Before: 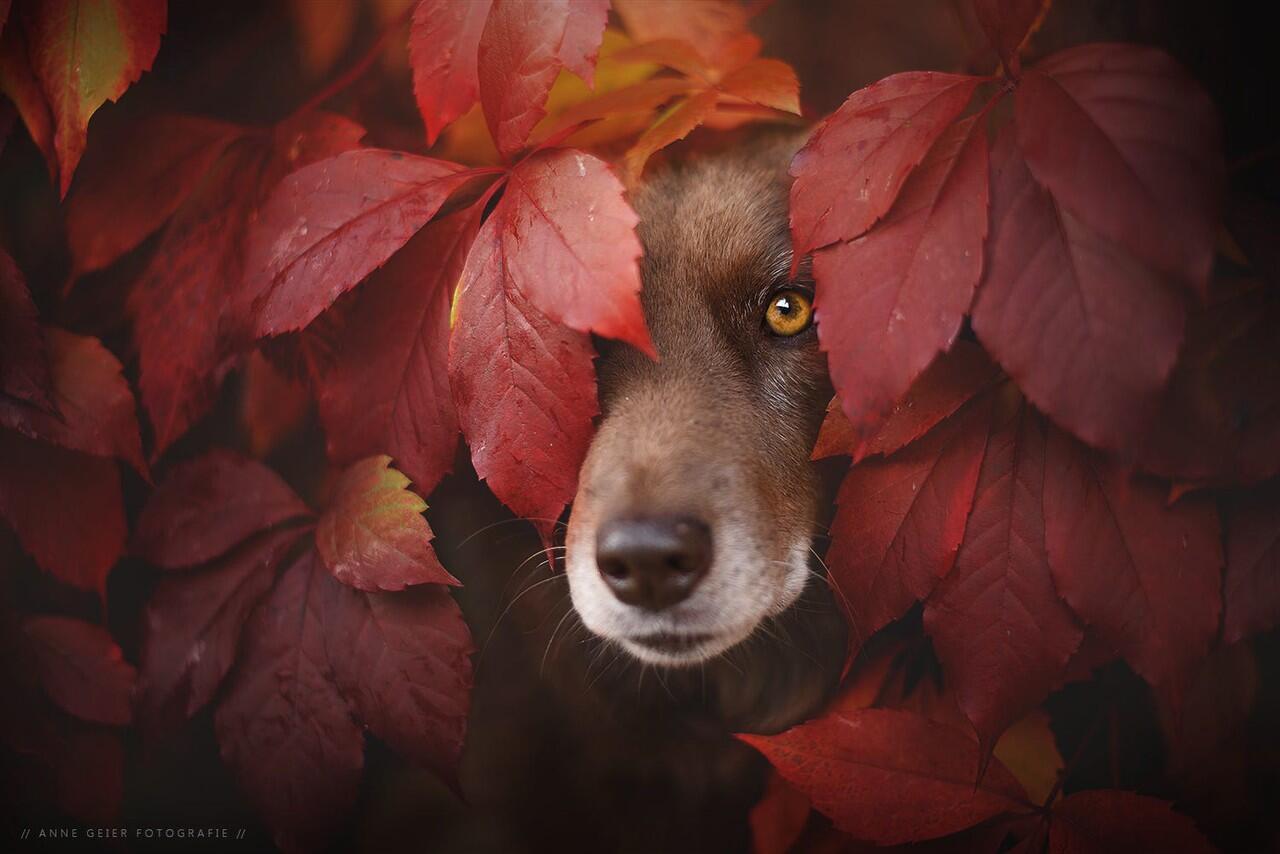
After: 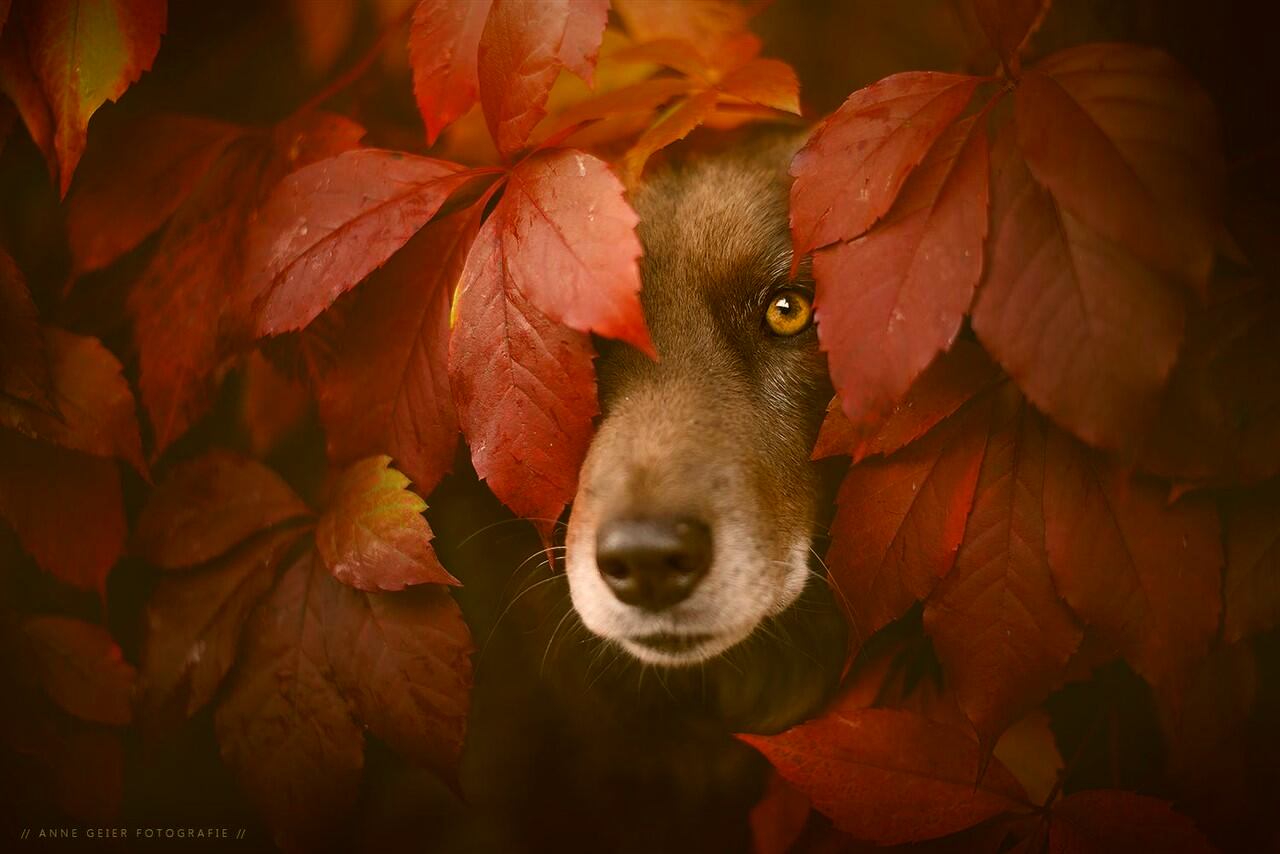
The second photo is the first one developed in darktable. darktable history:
color correction: highlights a* 8.69, highlights b* 15.09, shadows a* -0.429, shadows b* 26.76
